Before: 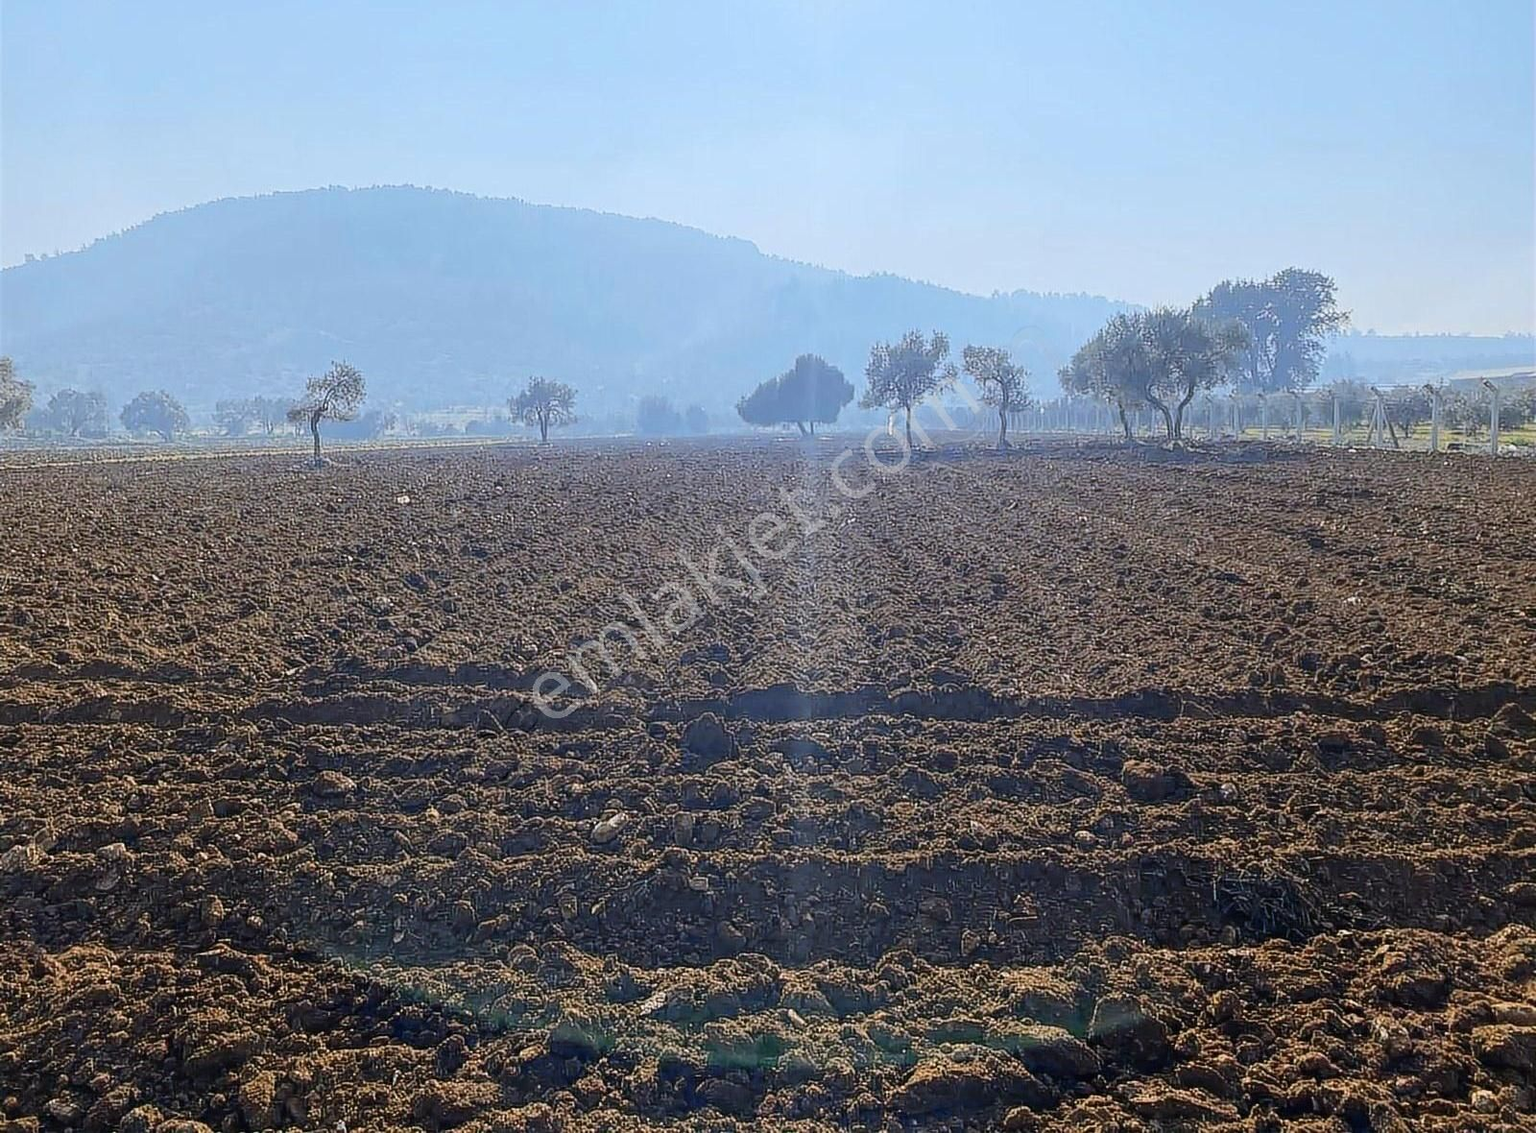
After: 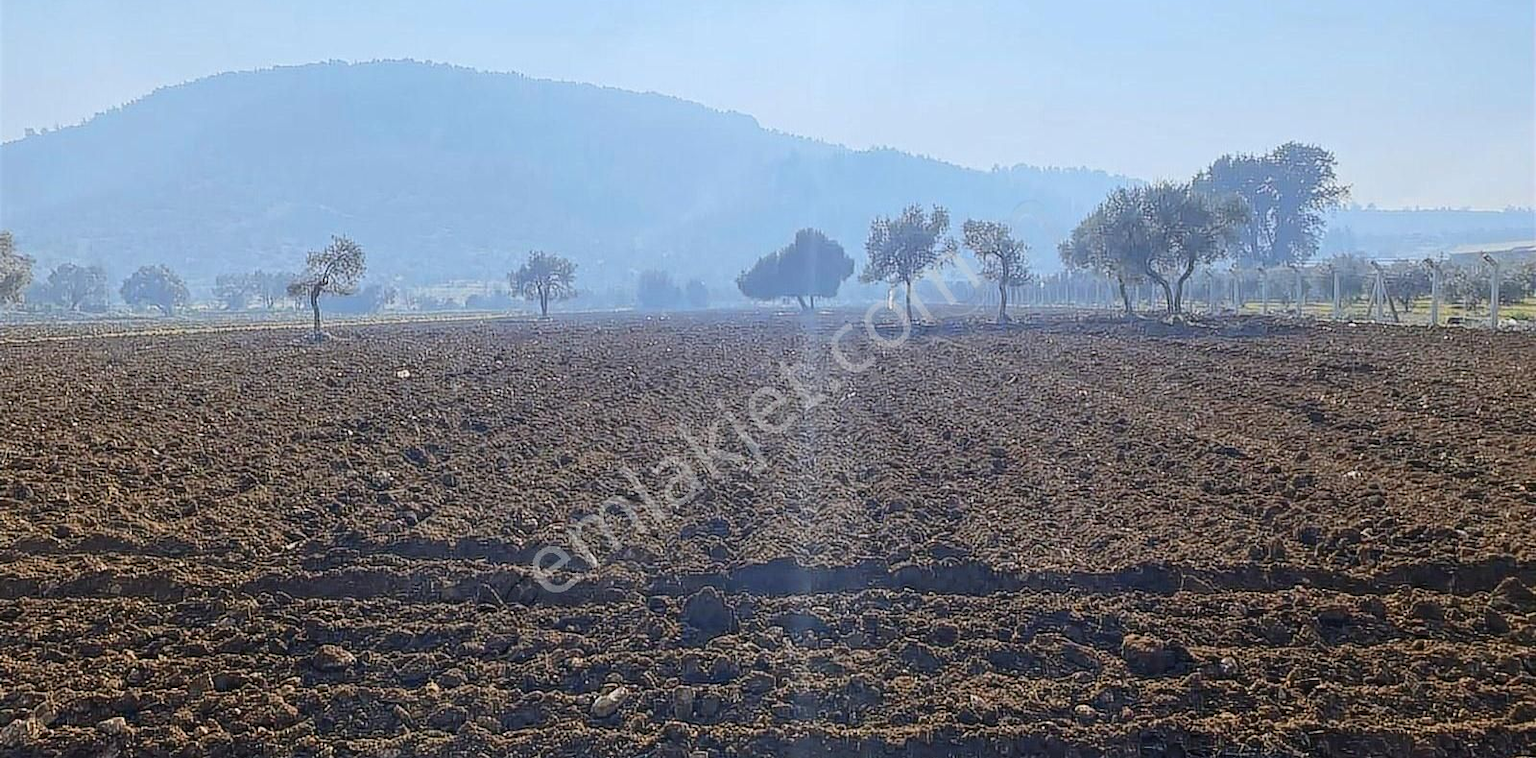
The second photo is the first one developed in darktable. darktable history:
crop: top 11.139%, bottom 21.908%
